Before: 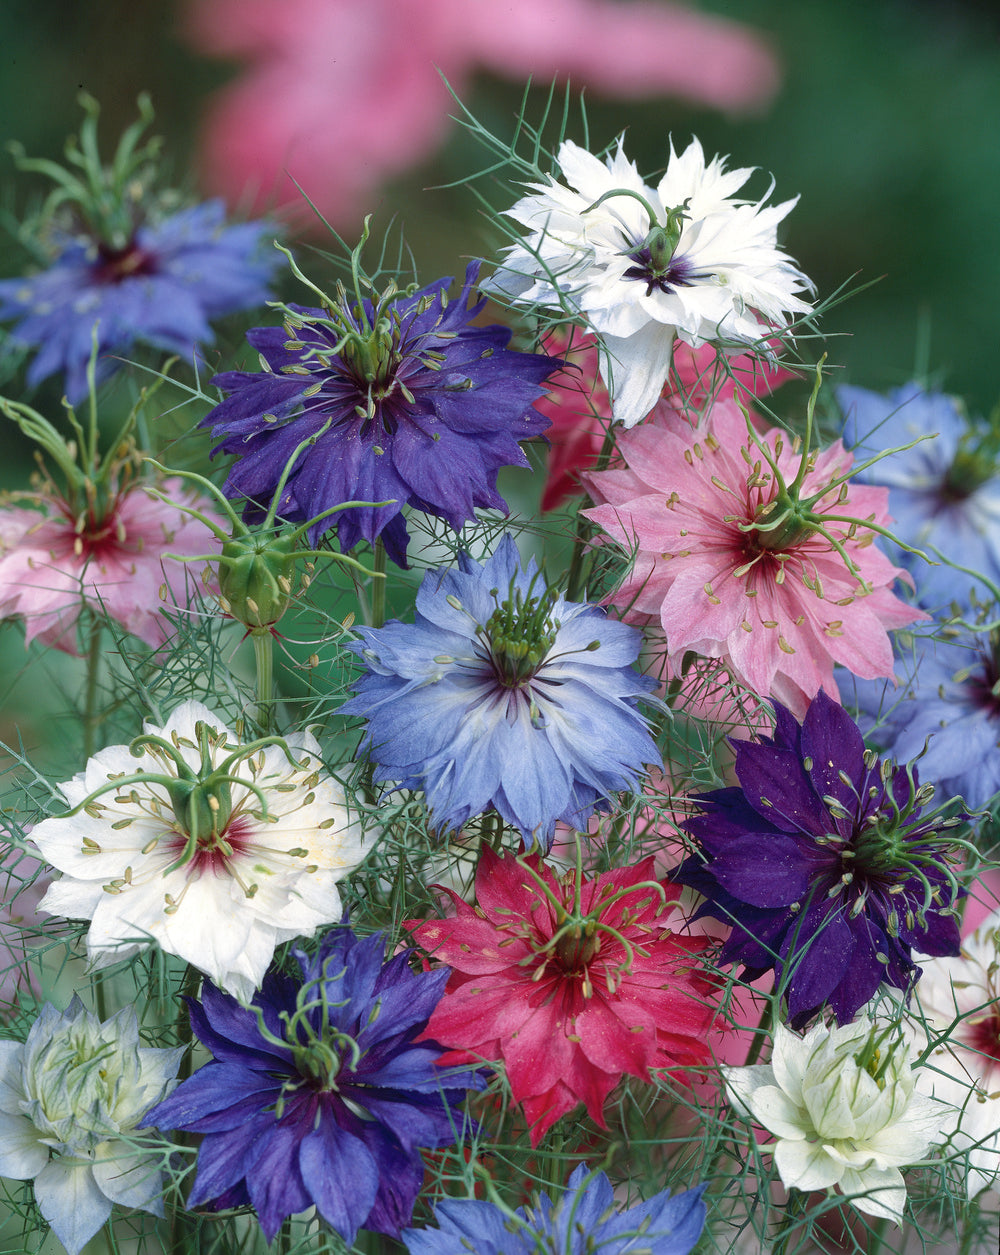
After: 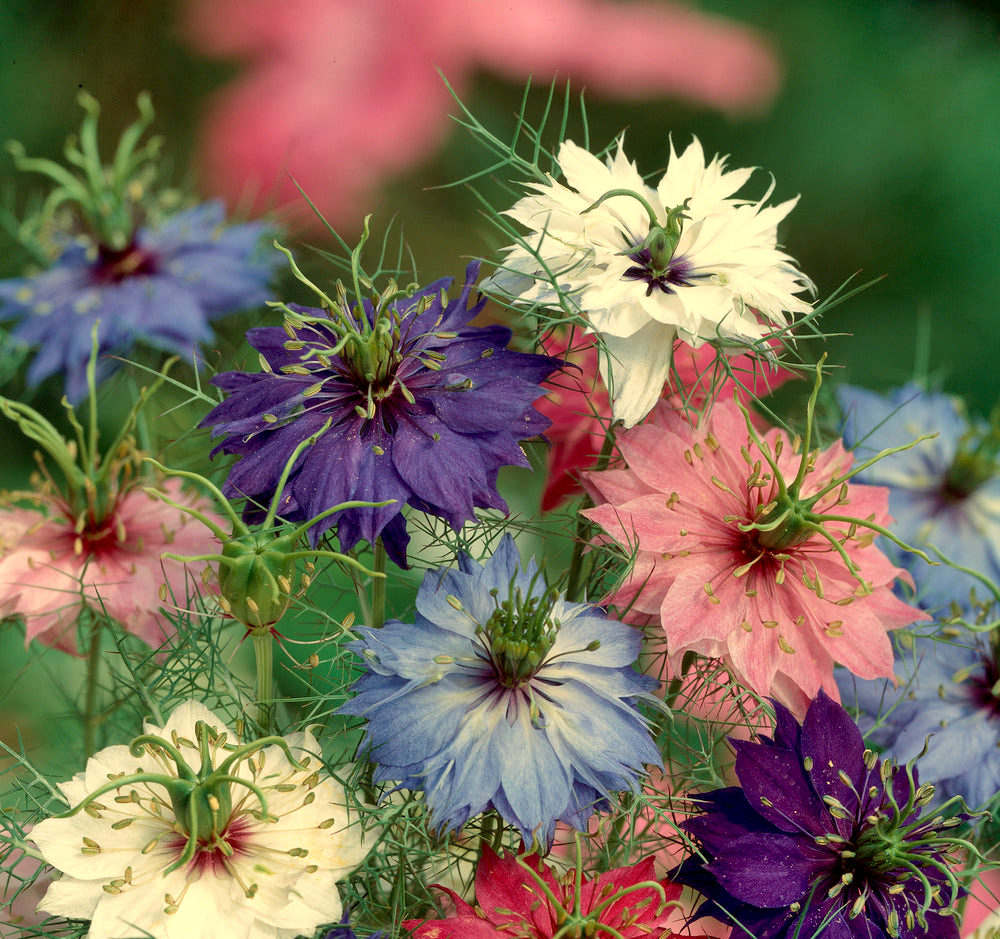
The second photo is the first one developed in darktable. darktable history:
crop: bottom 24.967%
white balance: red 1.08, blue 0.791
exposure: black level correction 0.009, compensate highlight preservation false
shadows and highlights: shadows 52.34, highlights -28.23, soften with gaussian
velvia: on, module defaults
